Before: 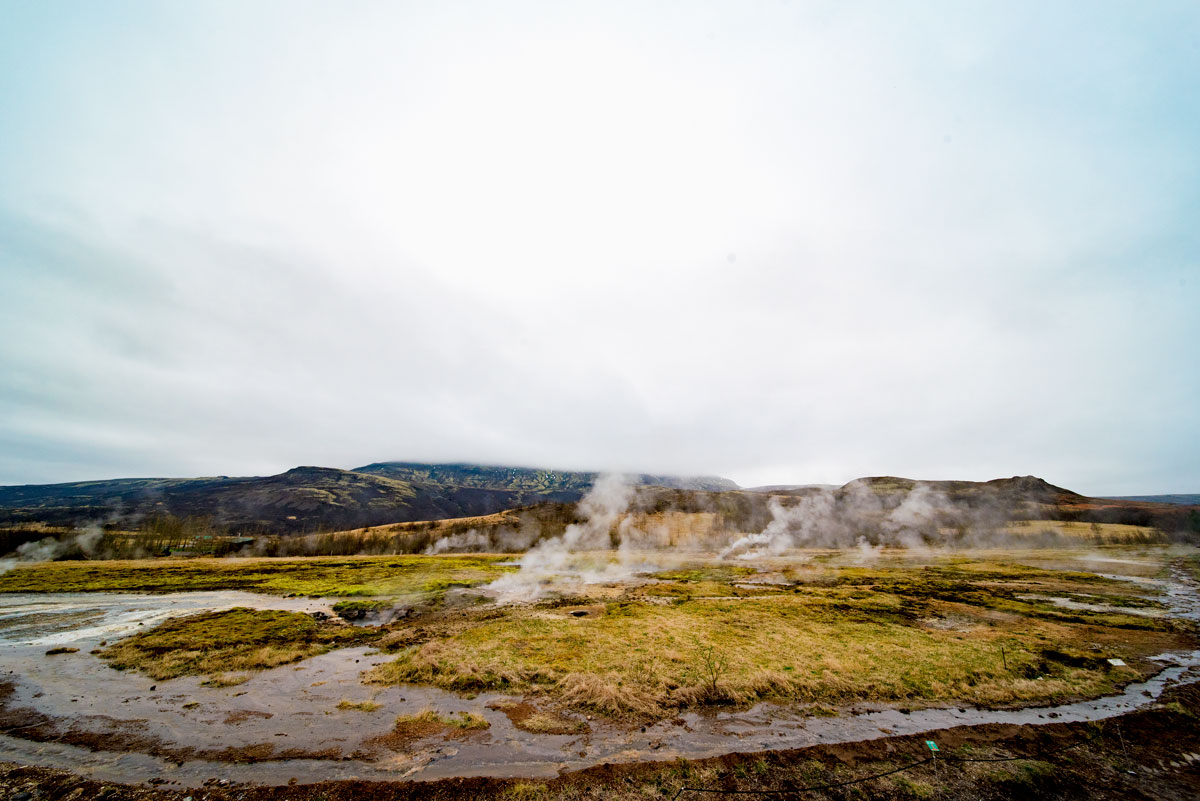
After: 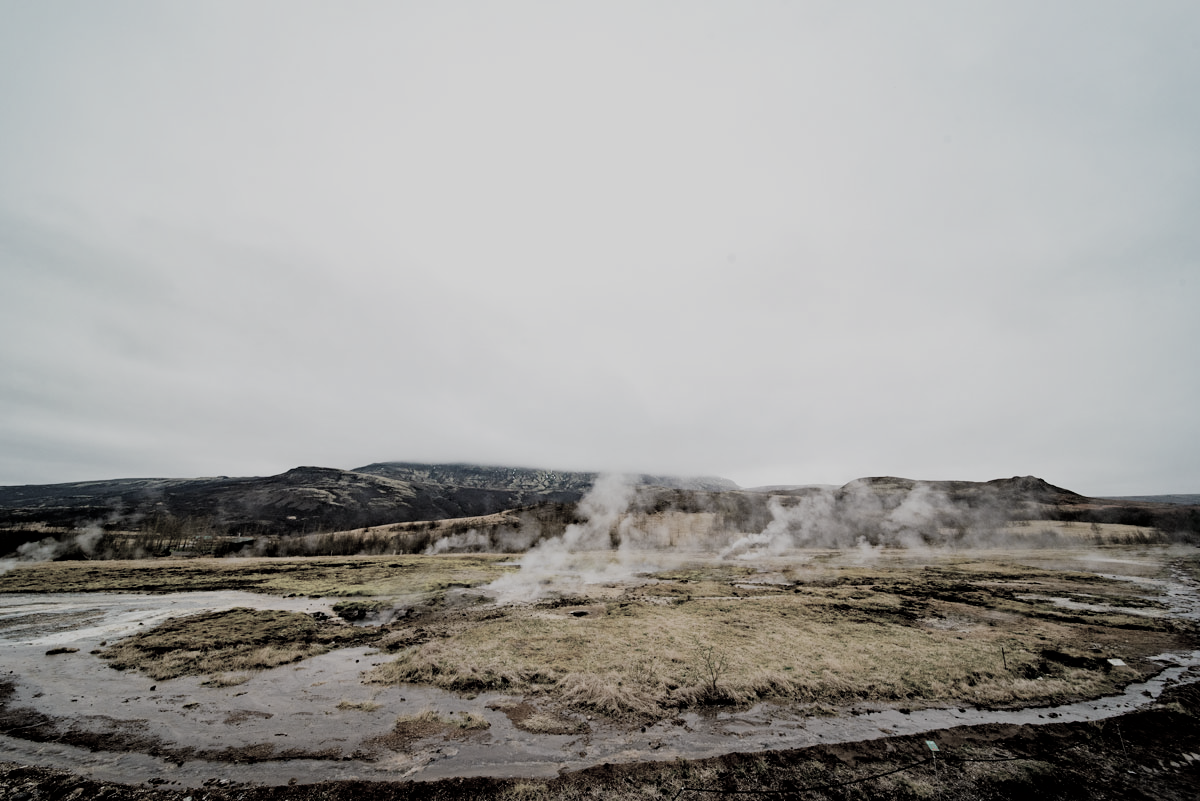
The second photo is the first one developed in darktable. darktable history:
filmic rgb: black relative exposure -7.65 EV, white relative exposure 4.56 EV, hardness 3.61, color science v6 (2022)
color correction: saturation 0.3
